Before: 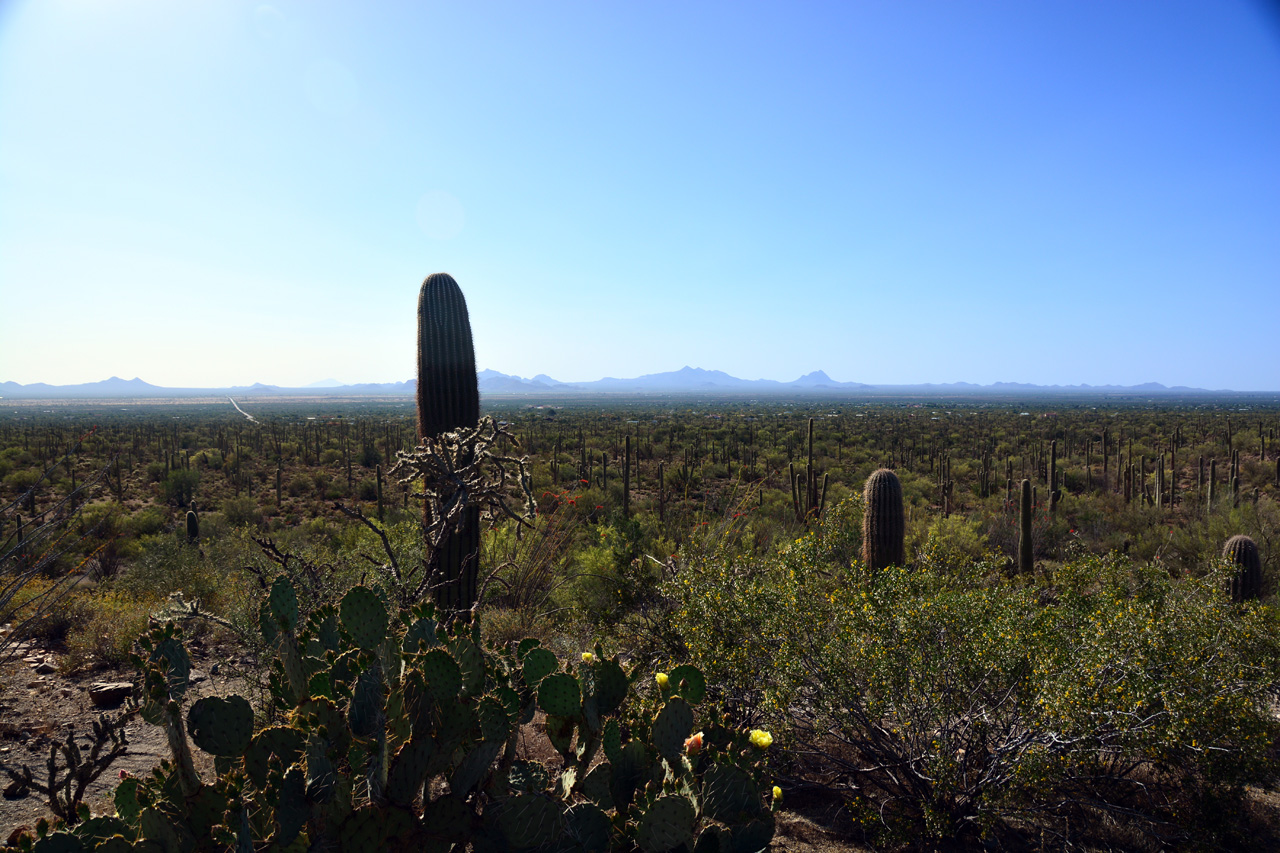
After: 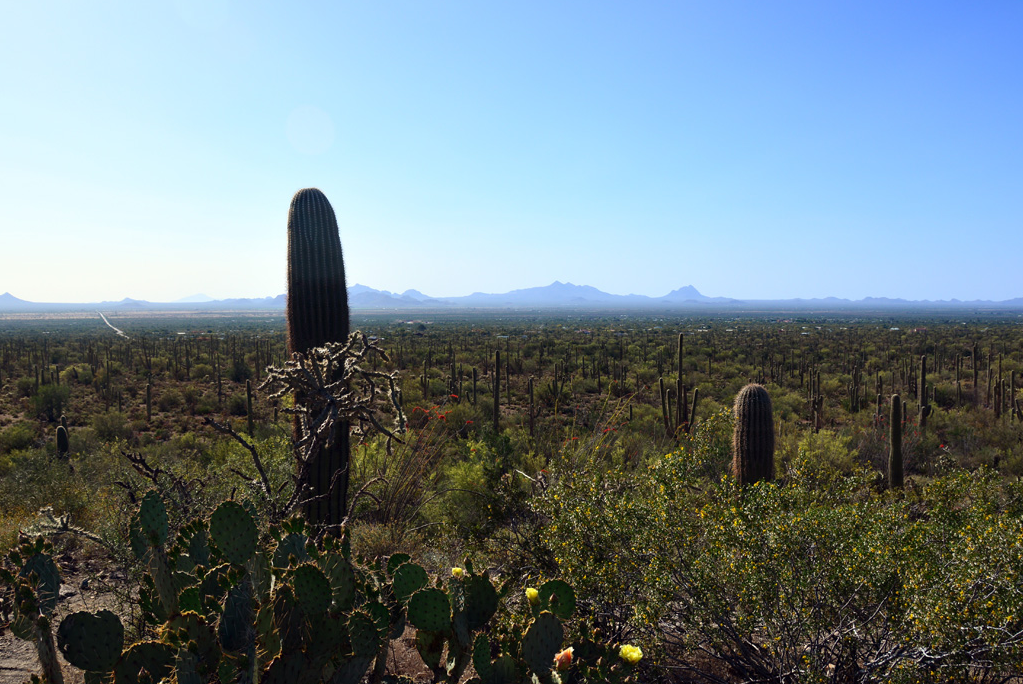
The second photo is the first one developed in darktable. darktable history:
crop and rotate: left 10.156%, top 10.045%, right 9.86%, bottom 9.712%
